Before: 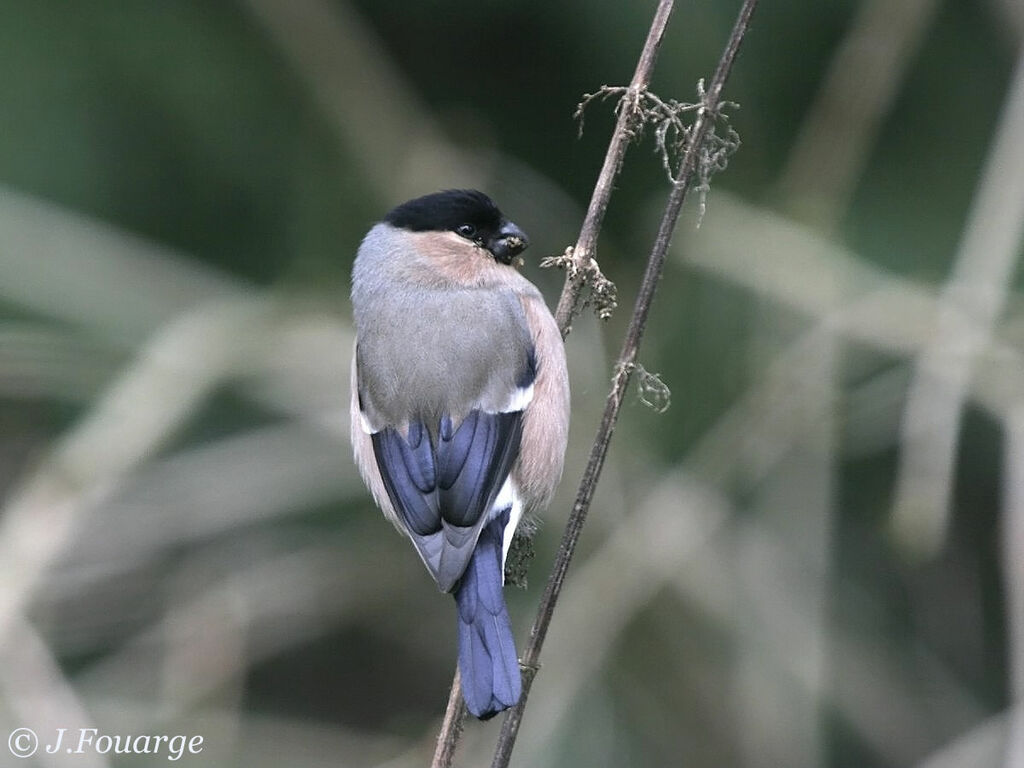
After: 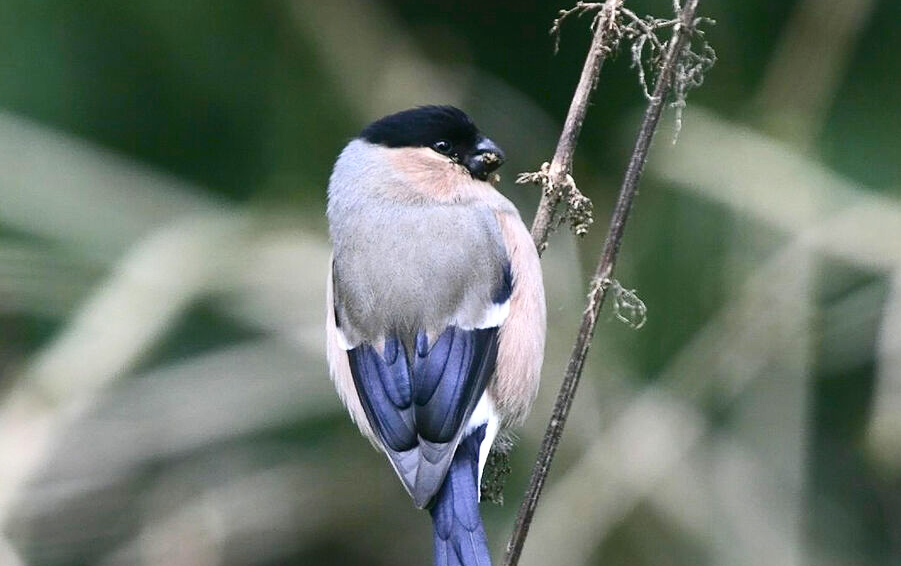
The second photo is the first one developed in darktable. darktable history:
crop and rotate: left 2.394%, top 10.998%, right 9.525%, bottom 15.296%
color balance rgb: perceptual saturation grading › global saturation 45.534%, perceptual saturation grading › highlights -50.486%, perceptual saturation grading › shadows 30.729%, global vibrance 20%
contrast brightness saturation: contrast 0.243, brightness 0.088
tone equalizer: on, module defaults
